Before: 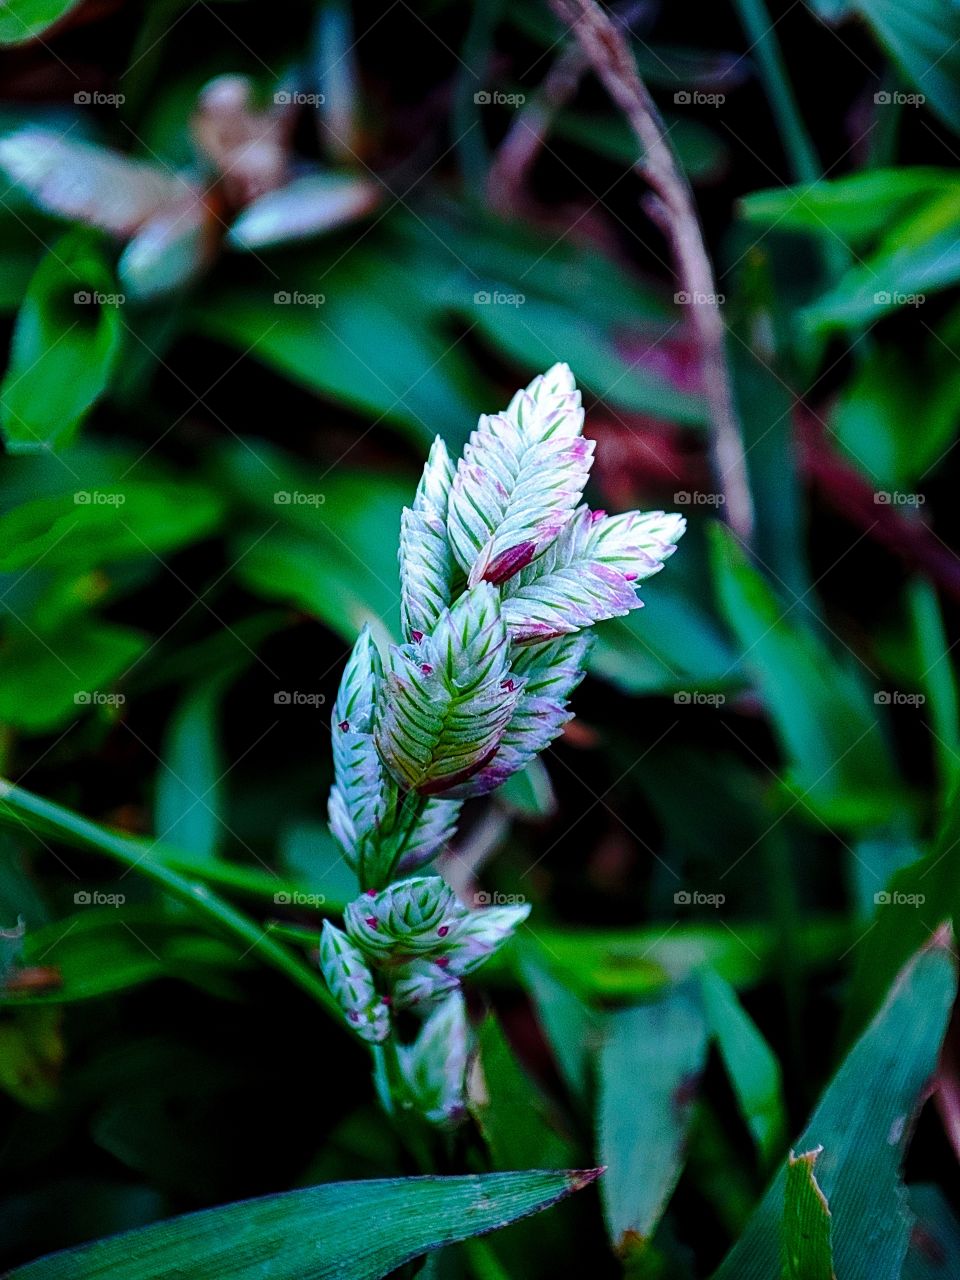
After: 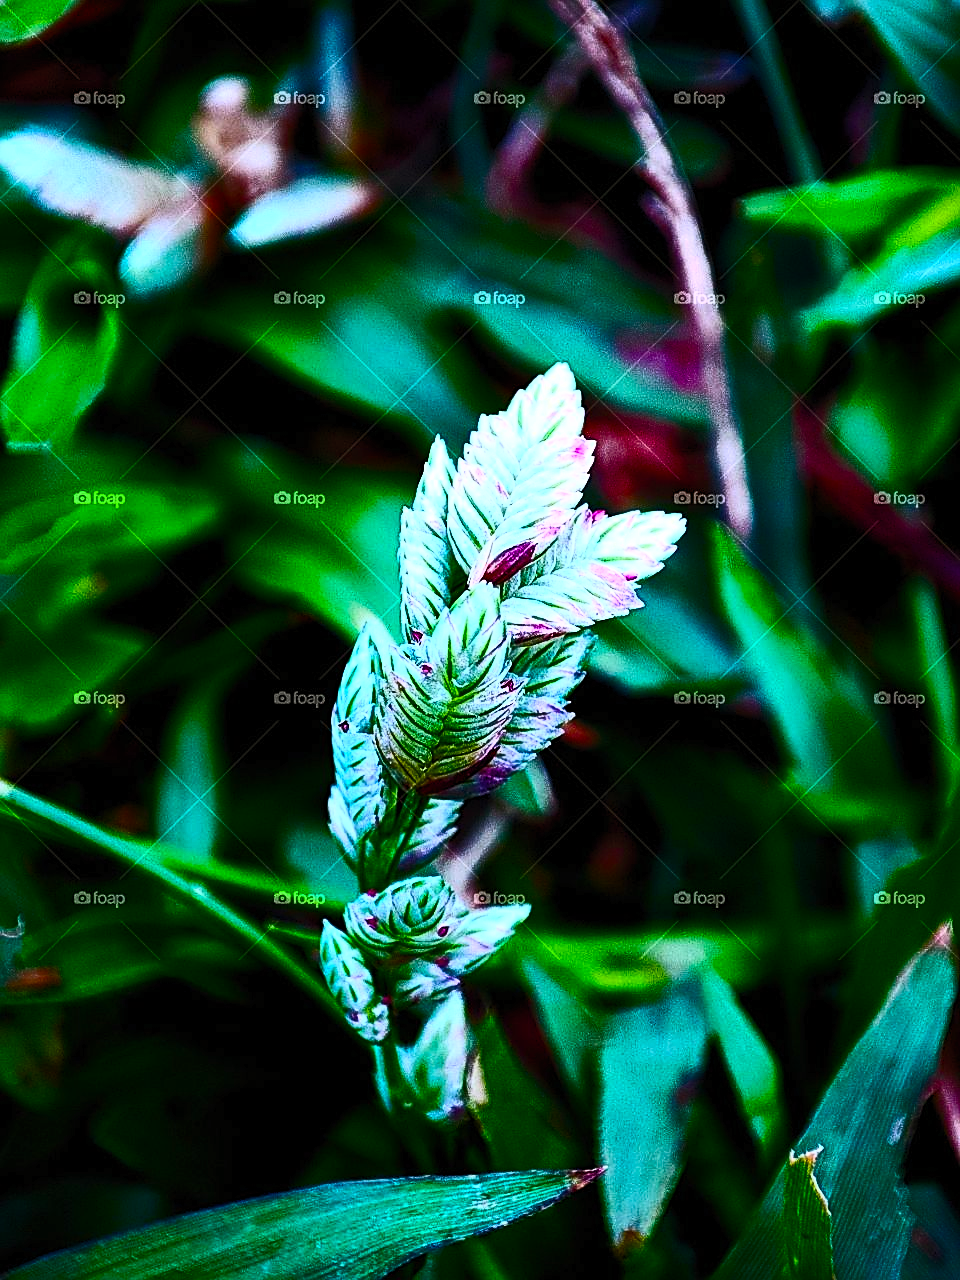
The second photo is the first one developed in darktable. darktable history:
sharpen: on, module defaults
contrast brightness saturation: contrast 0.636, brightness 0.324, saturation 0.142
color balance rgb: shadows lift › chroma 3.754%, shadows lift › hue 88.9°, perceptual saturation grading › global saturation 39.594%
